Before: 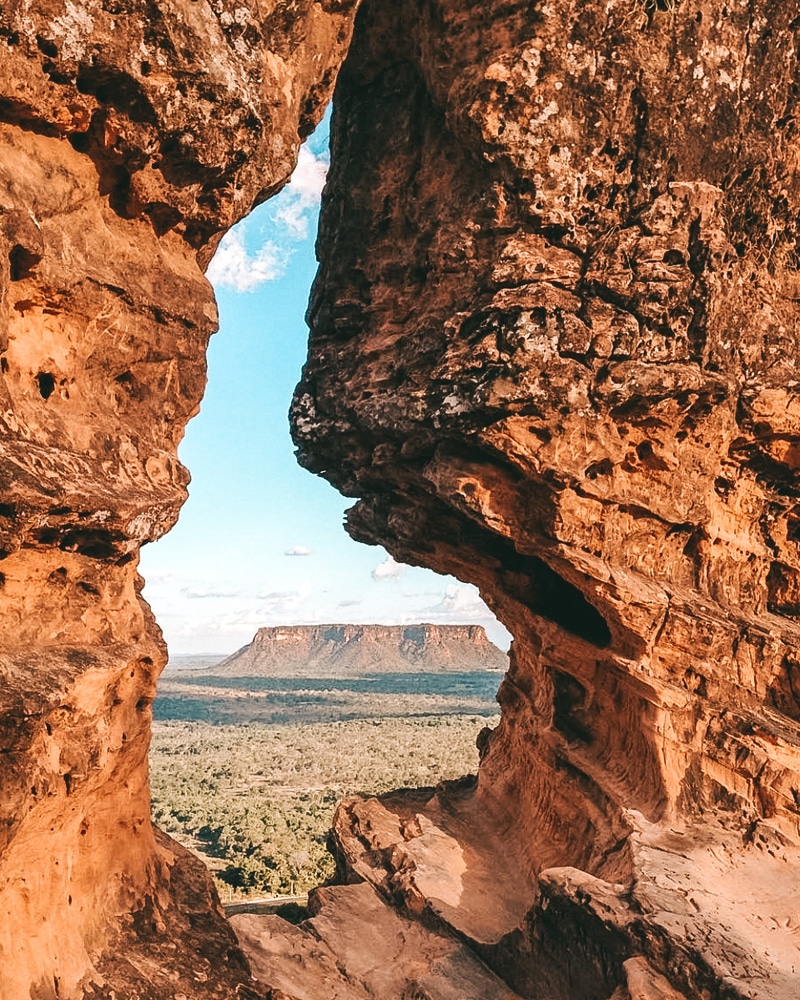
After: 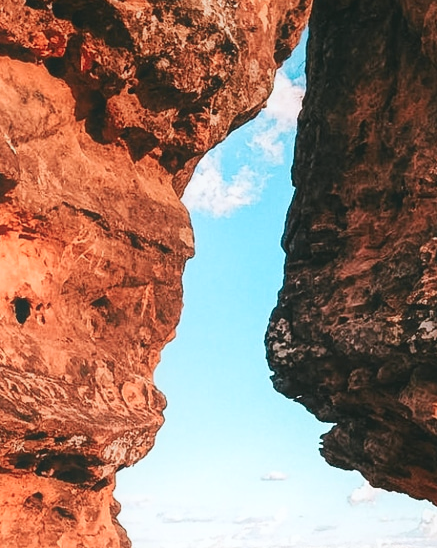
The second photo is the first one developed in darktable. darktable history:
contrast equalizer: y [[0.46, 0.454, 0.451, 0.451, 0.455, 0.46], [0.5 ×6], [0.5 ×6], [0 ×6], [0 ×6]]
white balance: red 0.986, blue 1.01
base curve: curves: ch0 [(0, 0) (0.472, 0.508) (1, 1)]
crop and rotate: left 3.047%, top 7.509%, right 42.236%, bottom 37.598%
tone equalizer: on, module defaults
color zones: curves: ch1 [(0.309, 0.524) (0.41, 0.329) (0.508, 0.509)]; ch2 [(0.25, 0.457) (0.75, 0.5)]
